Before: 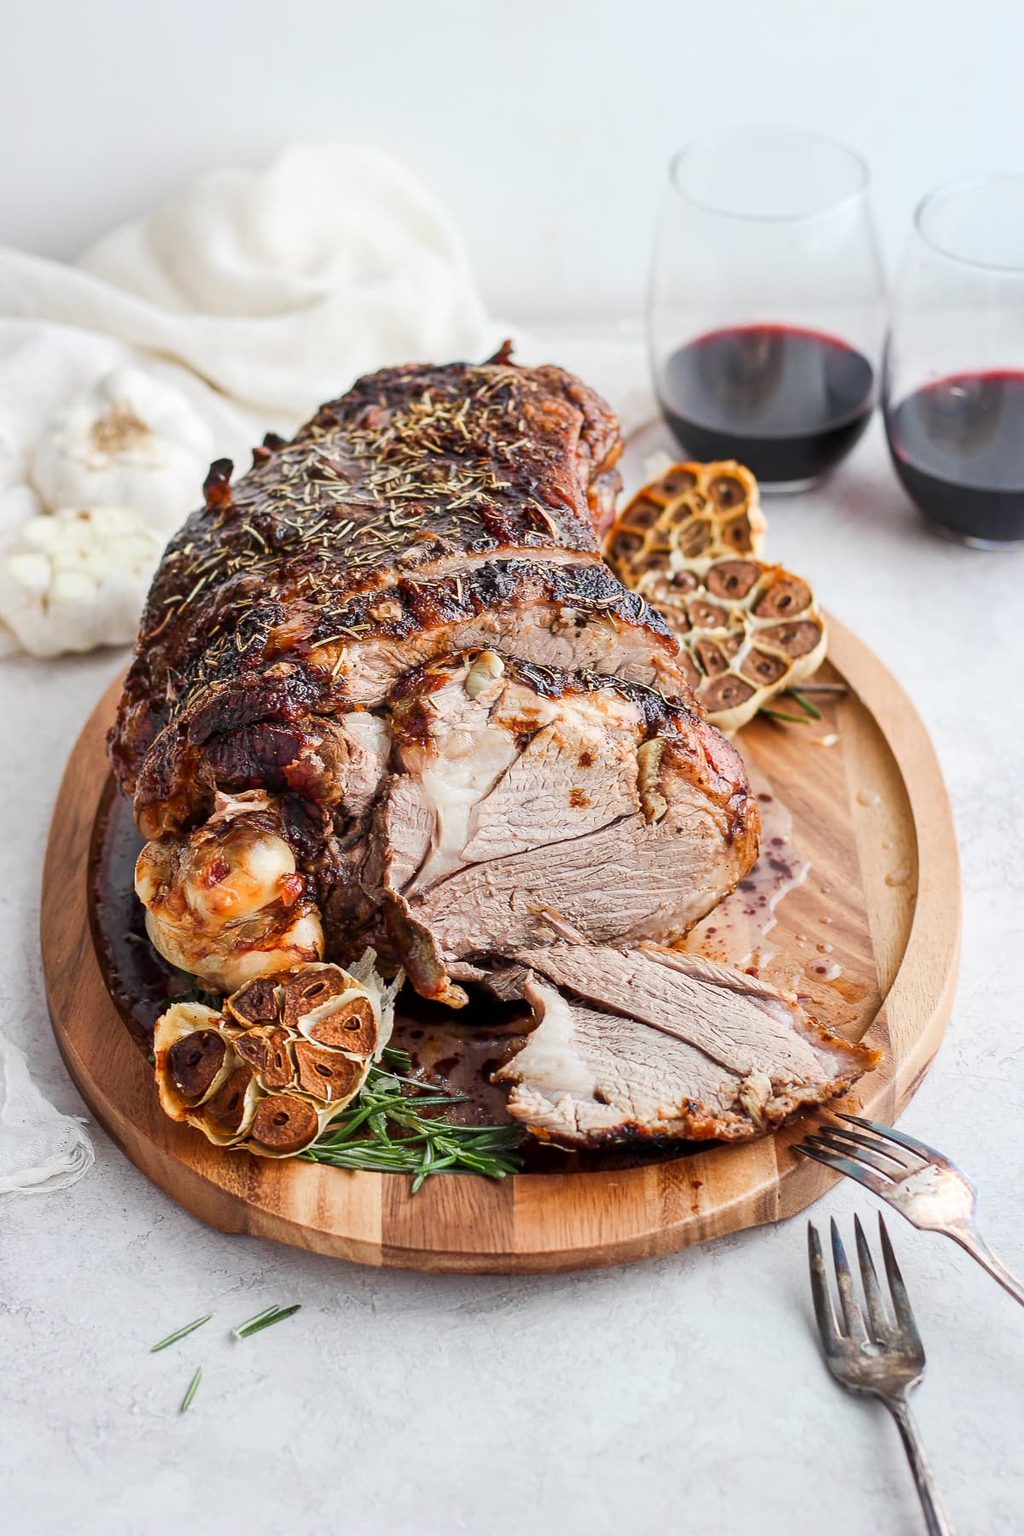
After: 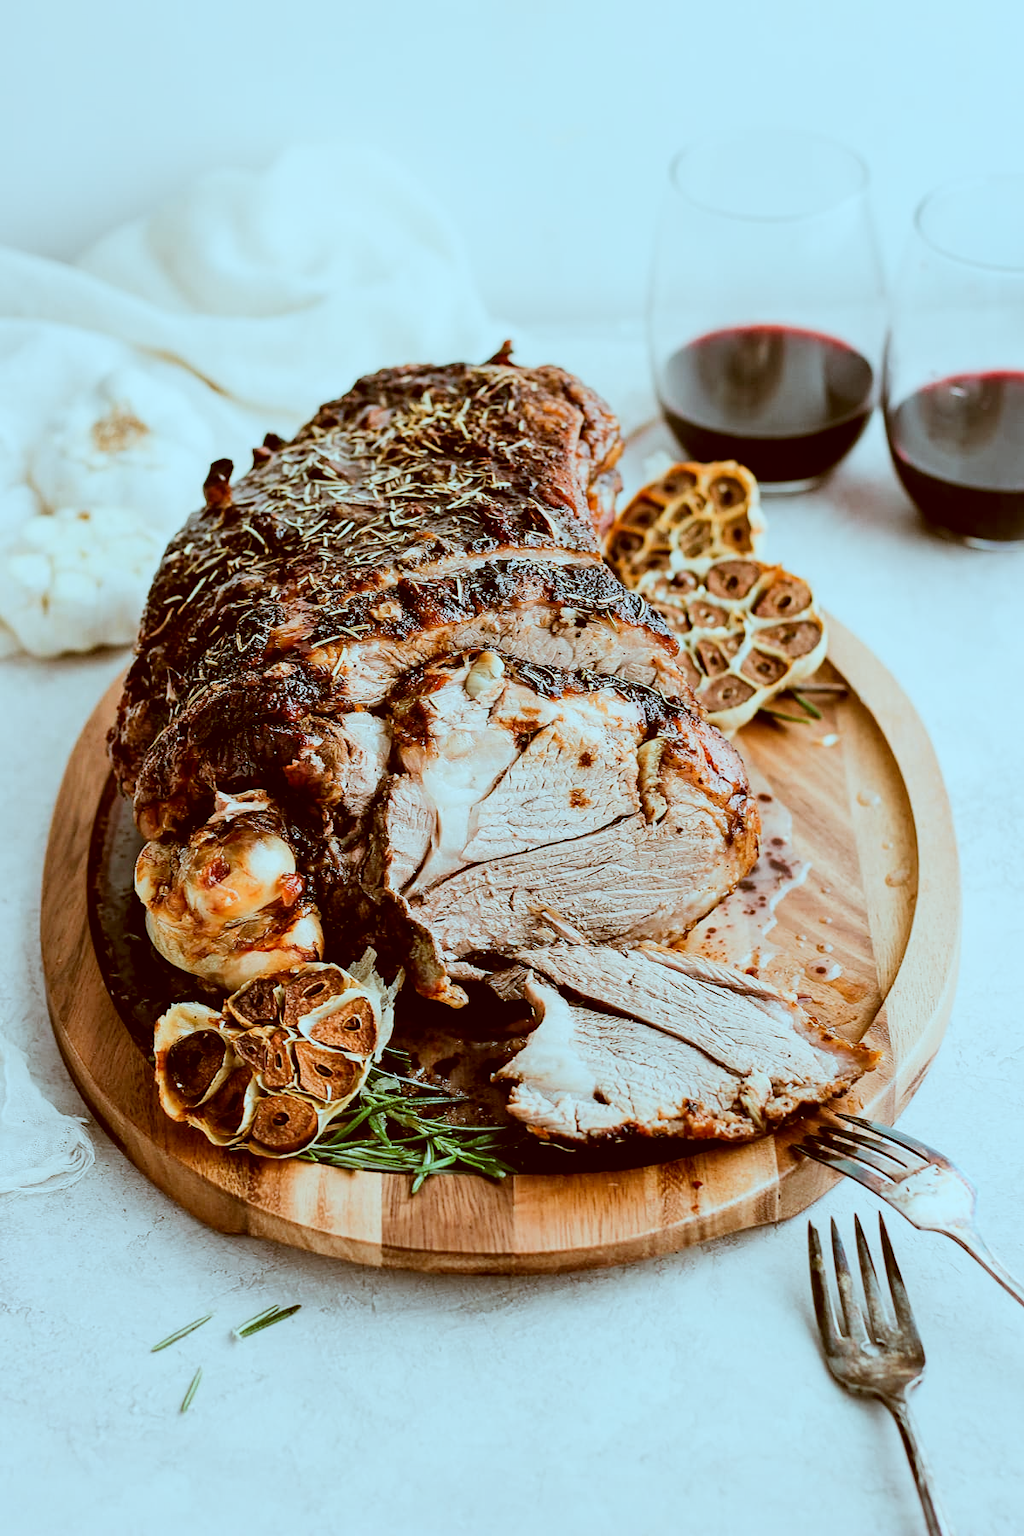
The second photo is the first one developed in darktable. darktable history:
white balance: red 1, blue 1
color correction: highlights a* -14.62, highlights b* -16.22, shadows a* 10.12, shadows b* 29.4
filmic rgb: black relative exposure -5 EV, white relative exposure 3.5 EV, hardness 3.19, contrast 1.3, highlights saturation mix -50%
